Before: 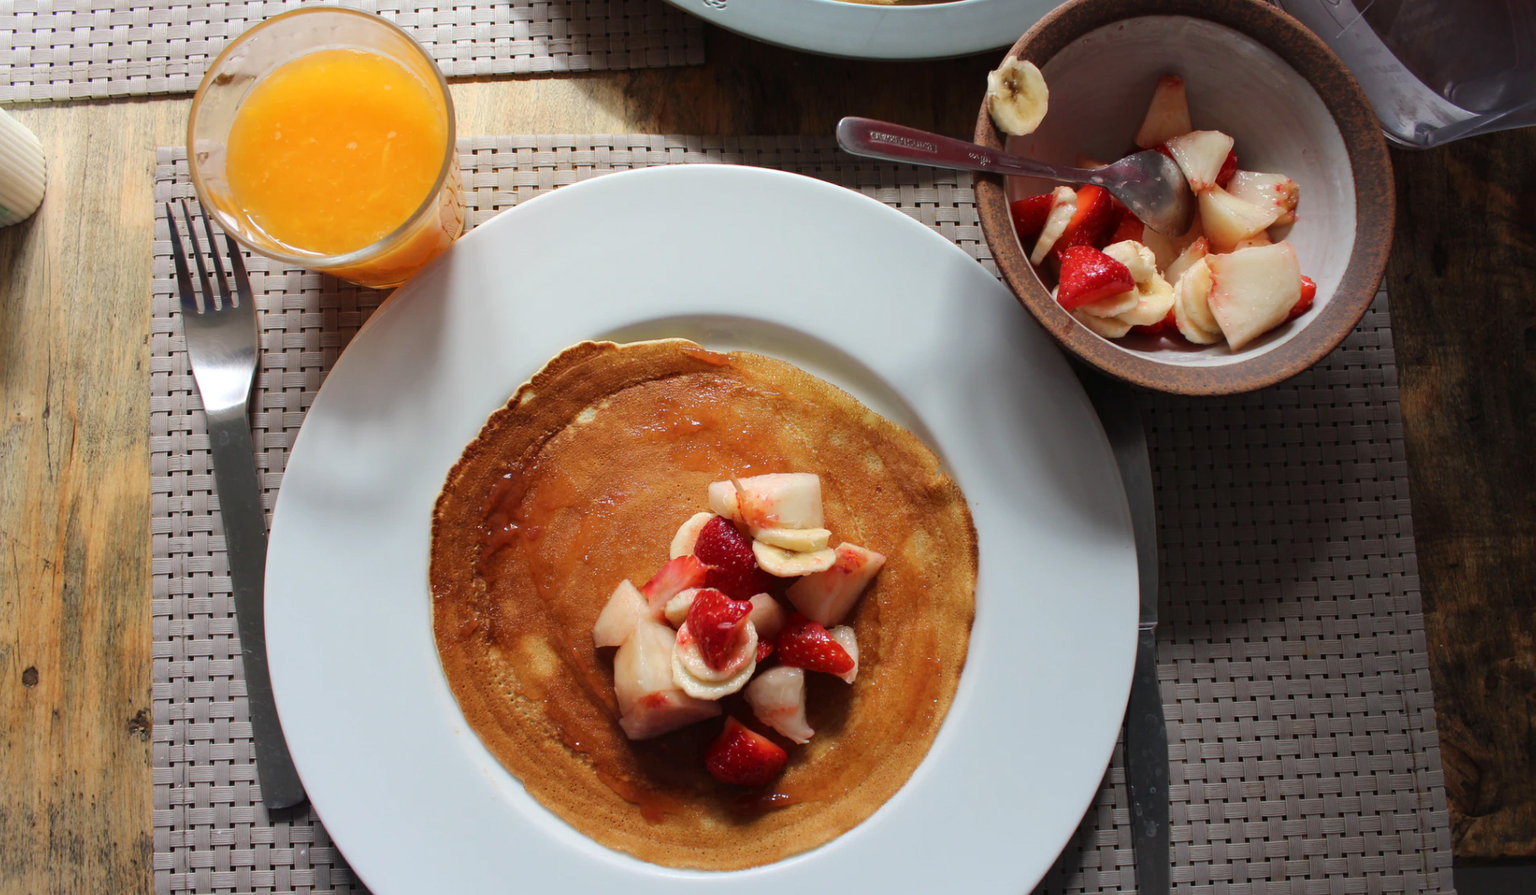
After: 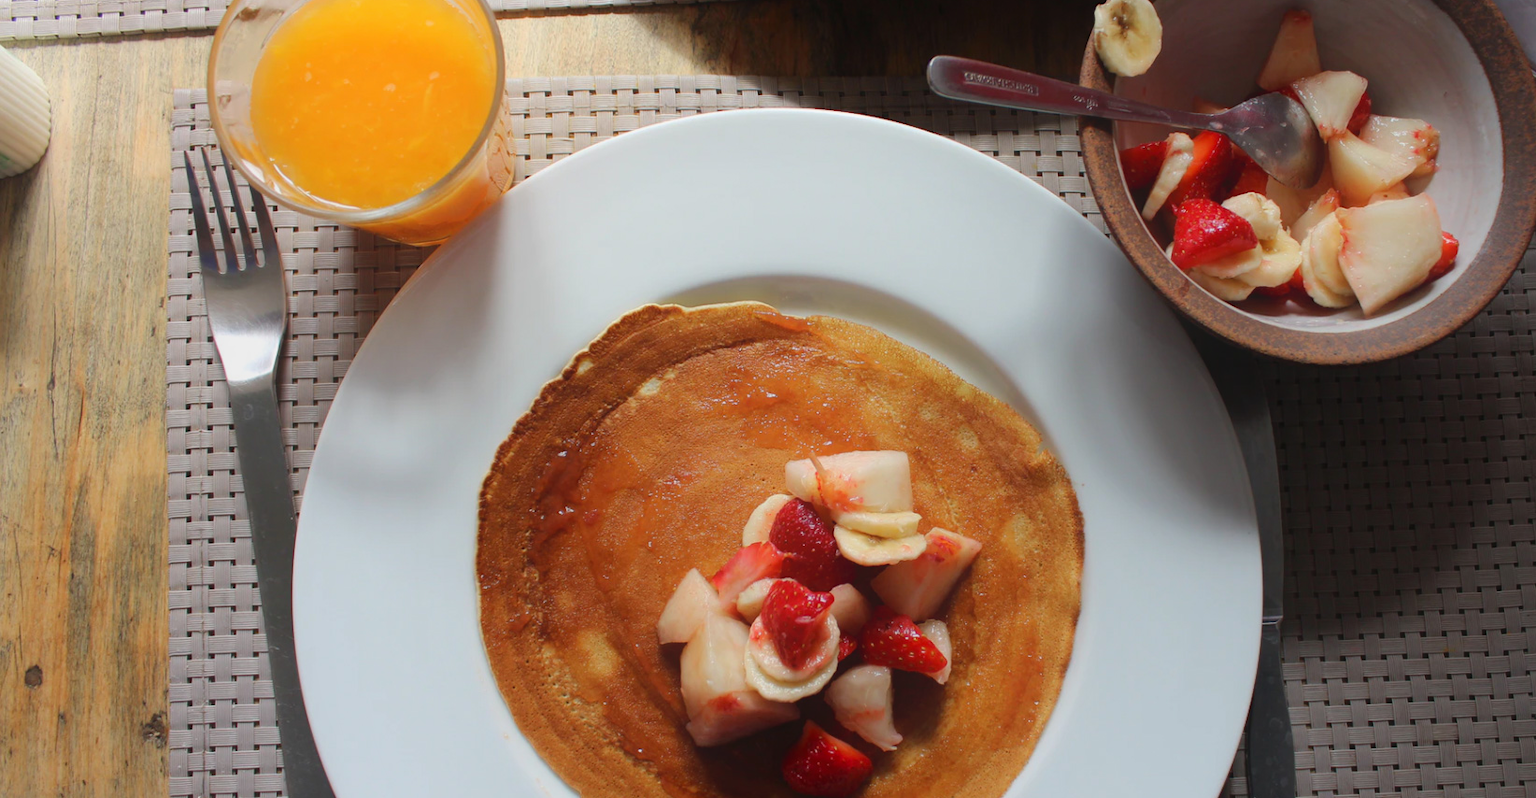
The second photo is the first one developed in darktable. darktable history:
crop: top 7.49%, right 9.717%, bottom 11.943%
contrast equalizer: y [[0.46, 0.454, 0.451, 0.451, 0.455, 0.46], [0.5 ×6], [0.5 ×6], [0 ×6], [0 ×6]]
